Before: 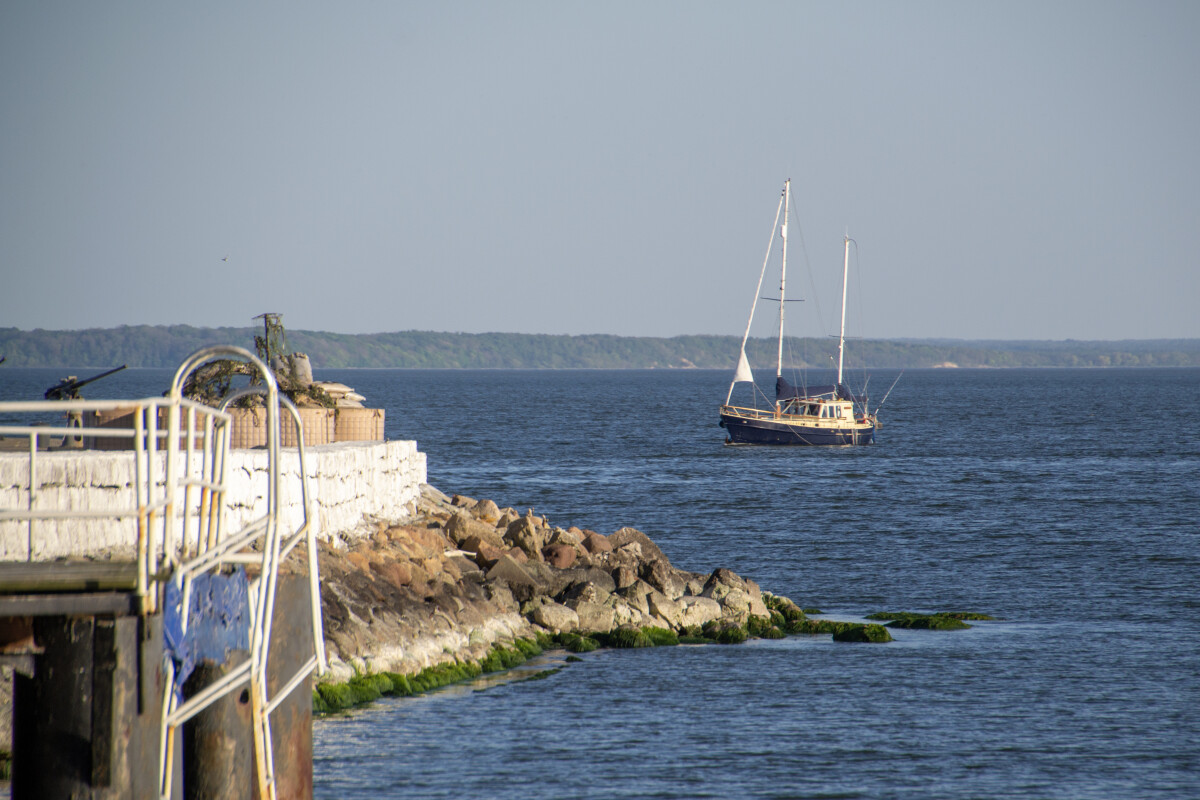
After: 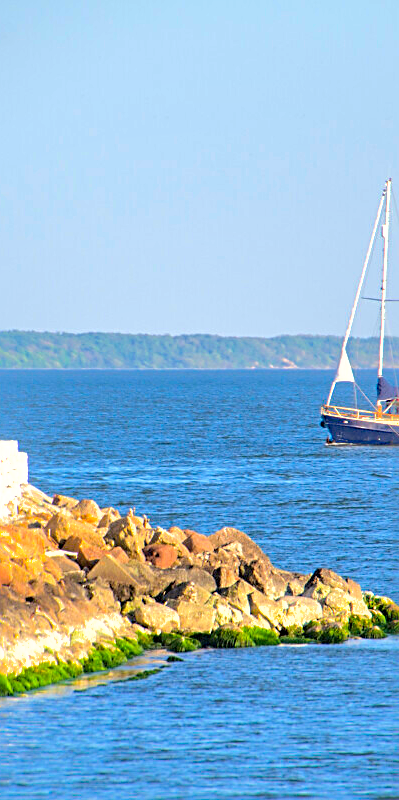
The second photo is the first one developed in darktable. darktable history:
contrast brightness saturation: contrast 0.091, saturation 0.28
crop: left 33.321%, right 33.414%
shadows and highlights: shadows 60.96, highlights -59.81
tone equalizer: -7 EV 0.159 EV, -6 EV 0.575 EV, -5 EV 1.18 EV, -4 EV 1.33 EV, -3 EV 1.13 EV, -2 EV 0.6 EV, -1 EV 0.163 EV, edges refinement/feathering 500, mask exposure compensation -1.57 EV, preserve details no
color balance rgb: perceptual saturation grading › global saturation -1.34%, global vibrance 20%
sharpen: radius 2.764
exposure: exposure 0.664 EV, compensate highlight preservation false
